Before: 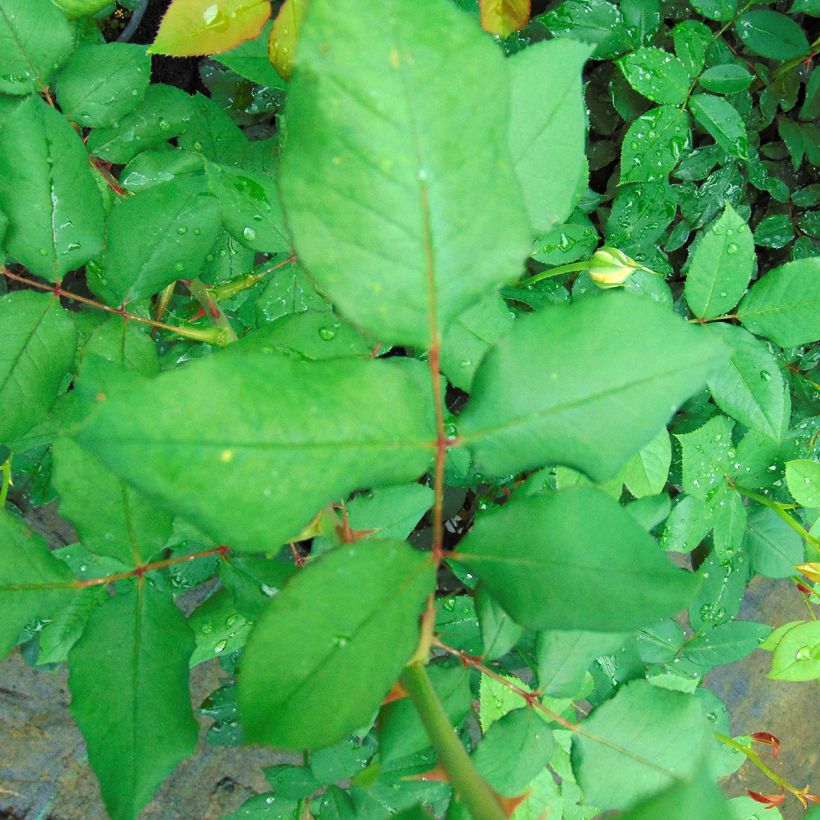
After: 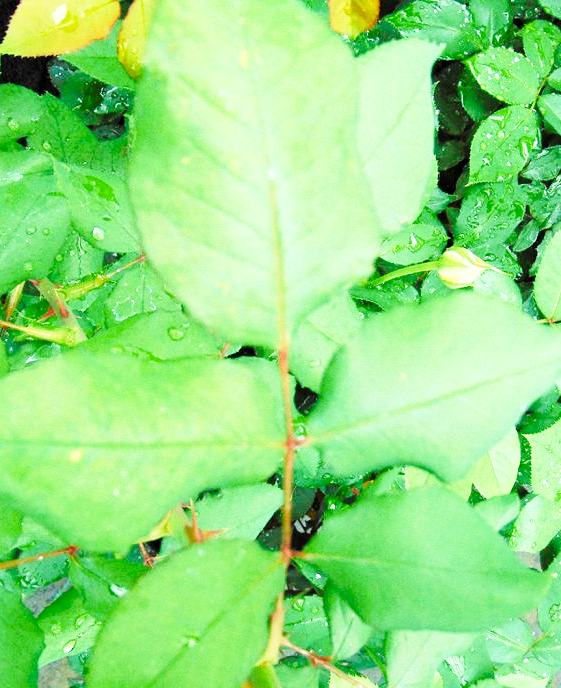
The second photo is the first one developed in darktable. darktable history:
base curve: curves: ch0 [(0, 0) (0.032, 0.037) (0.105, 0.228) (0.435, 0.76) (0.856, 0.983) (1, 1)], preserve colors none
exposure: black level correction 0.002, exposure 0.295 EV, compensate highlight preservation false
crop: left 18.464%, right 12.315%, bottom 14.196%
